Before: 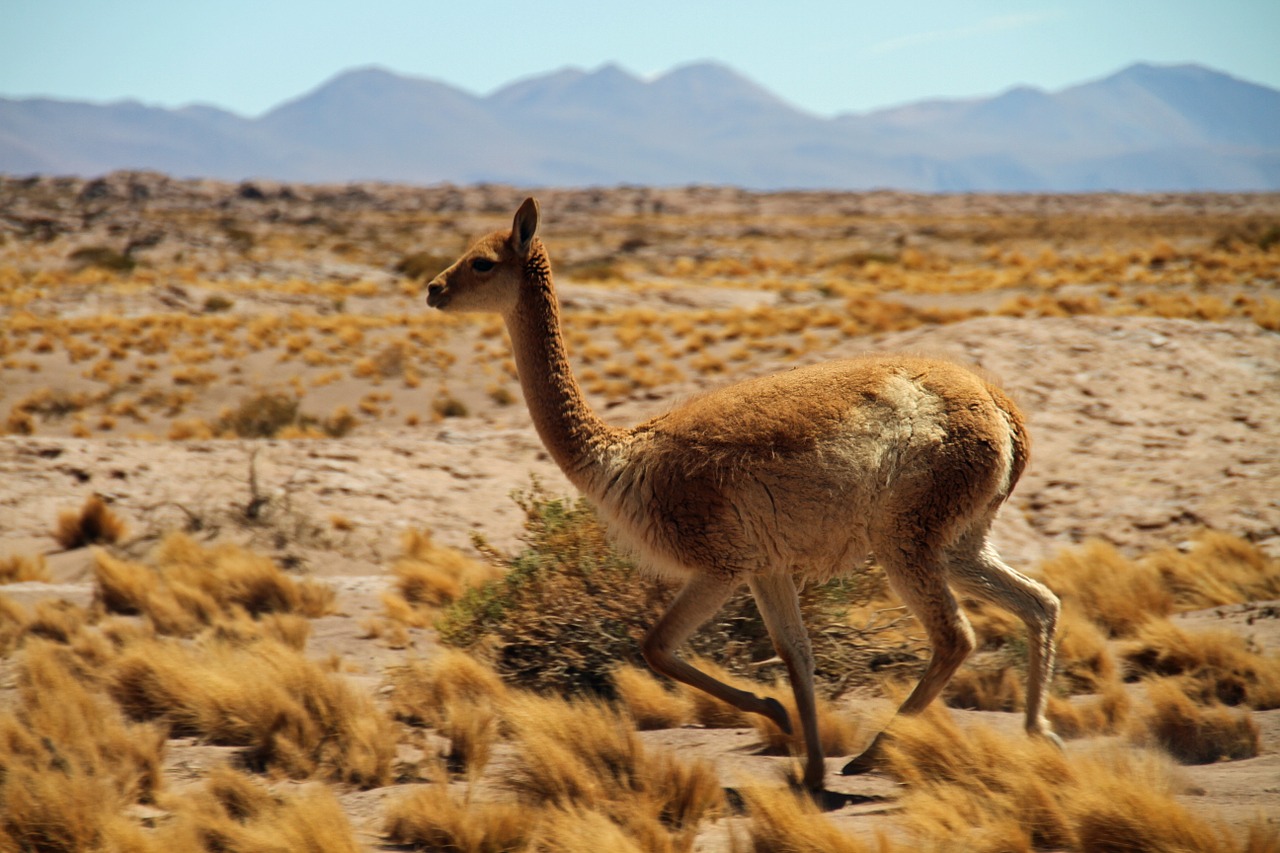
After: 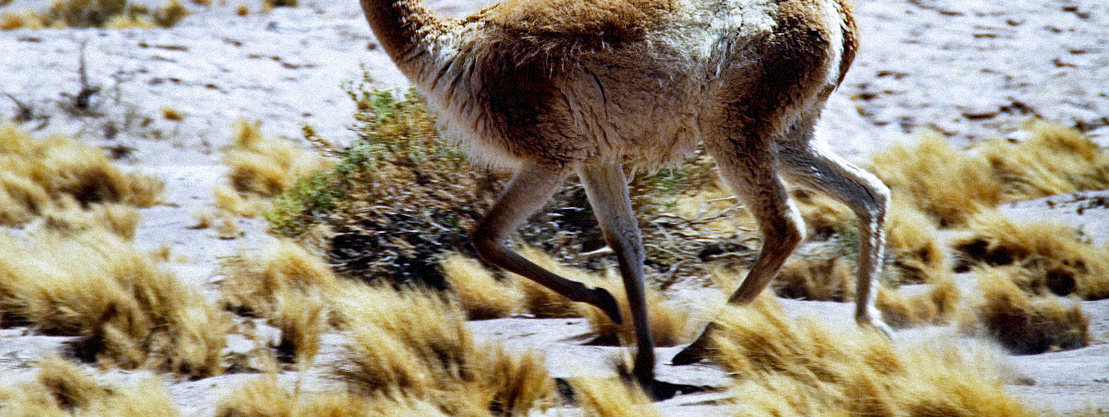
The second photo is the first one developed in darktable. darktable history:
shadows and highlights: shadows 37.27, highlights -28.18, soften with gaussian
grain: mid-tones bias 0%
crop and rotate: left 13.306%, top 48.129%, bottom 2.928%
filmic rgb: middle gray luminance 10%, black relative exposure -8.61 EV, white relative exposure 3.3 EV, threshold 6 EV, target black luminance 0%, hardness 5.2, latitude 44.69%, contrast 1.302, highlights saturation mix 5%, shadows ↔ highlights balance 24.64%, add noise in highlights 0, preserve chrominance no, color science v3 (2019), use custom middle-gray values true, iterations of high-quality reconstruction 0, contrast in highlights soft, enable highlight reconstruction true
white balance: red 0.766, blue 1.537
